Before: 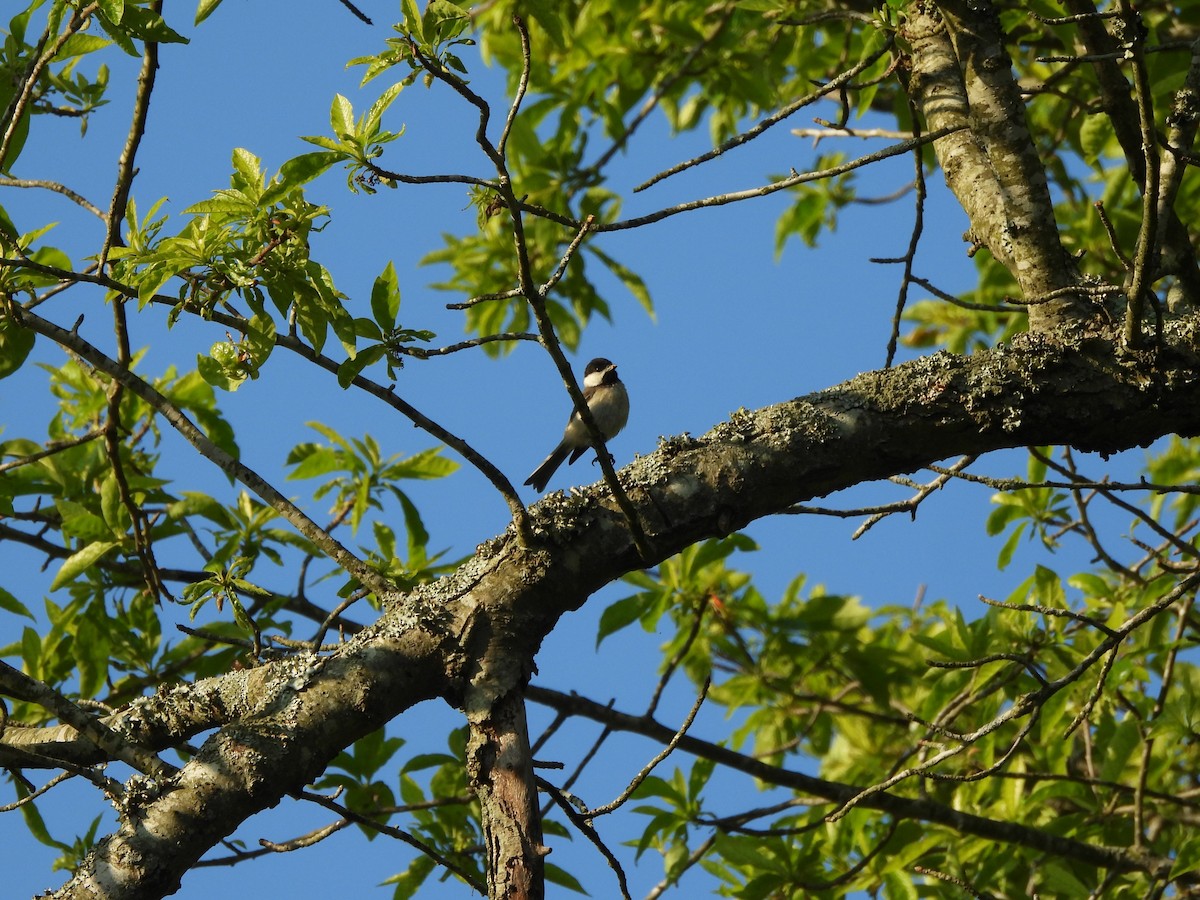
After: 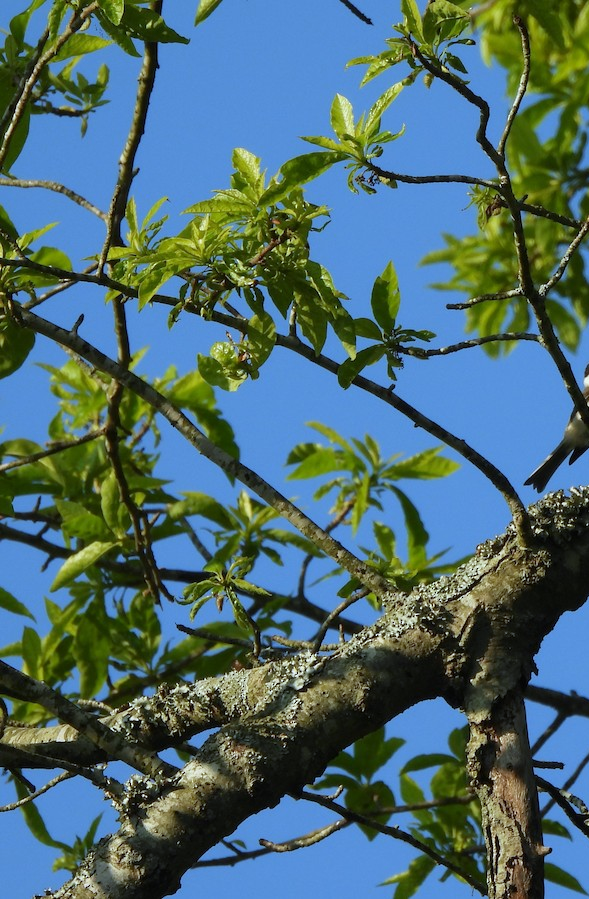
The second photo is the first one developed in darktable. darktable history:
crop and rotate: left 0%, top 0%, right 50.845%
white balance: red 0.924, blue 1.095
